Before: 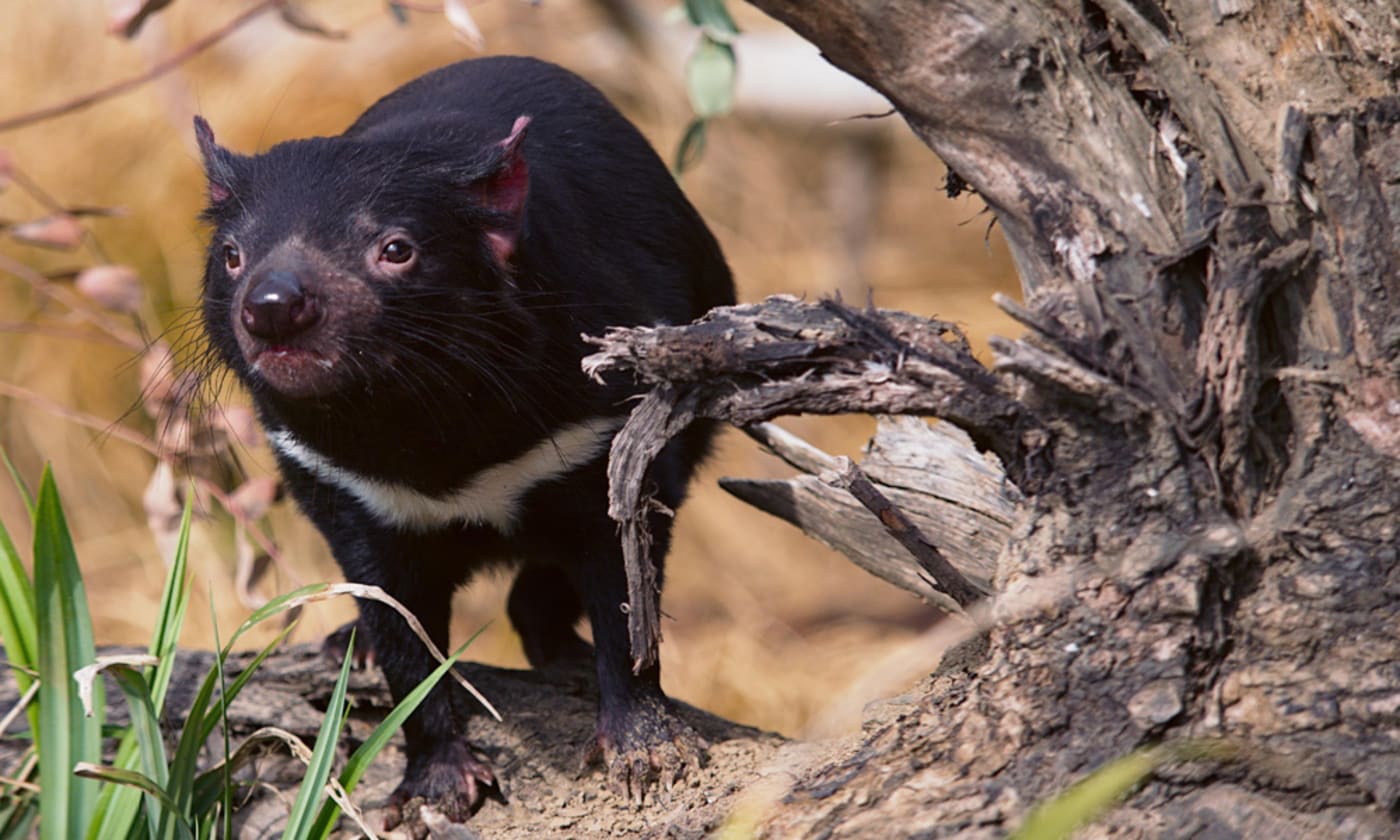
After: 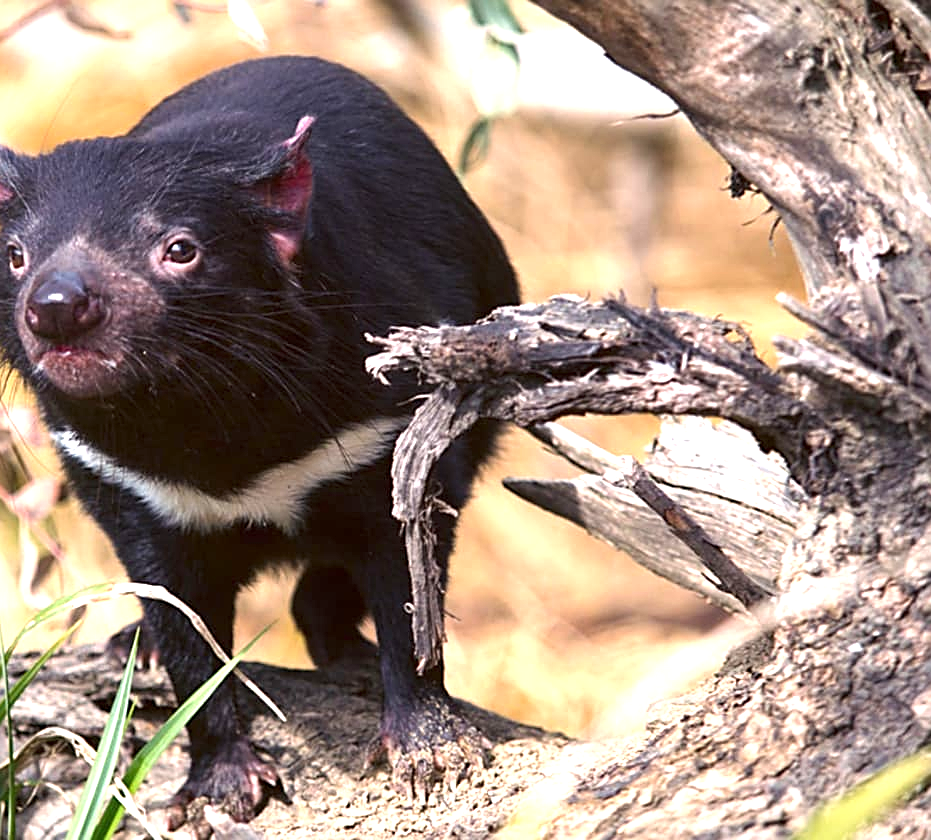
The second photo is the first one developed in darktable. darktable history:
local contrast: highlights 106%, shadows 102%, detail 119%, midtone range 0.2
exposure: black level correction 0, exposure 1.199 EV, compensate highlight preservation false
sharpen: on, module defaults
crop and rotate: left 15.494%, right 17.99%
